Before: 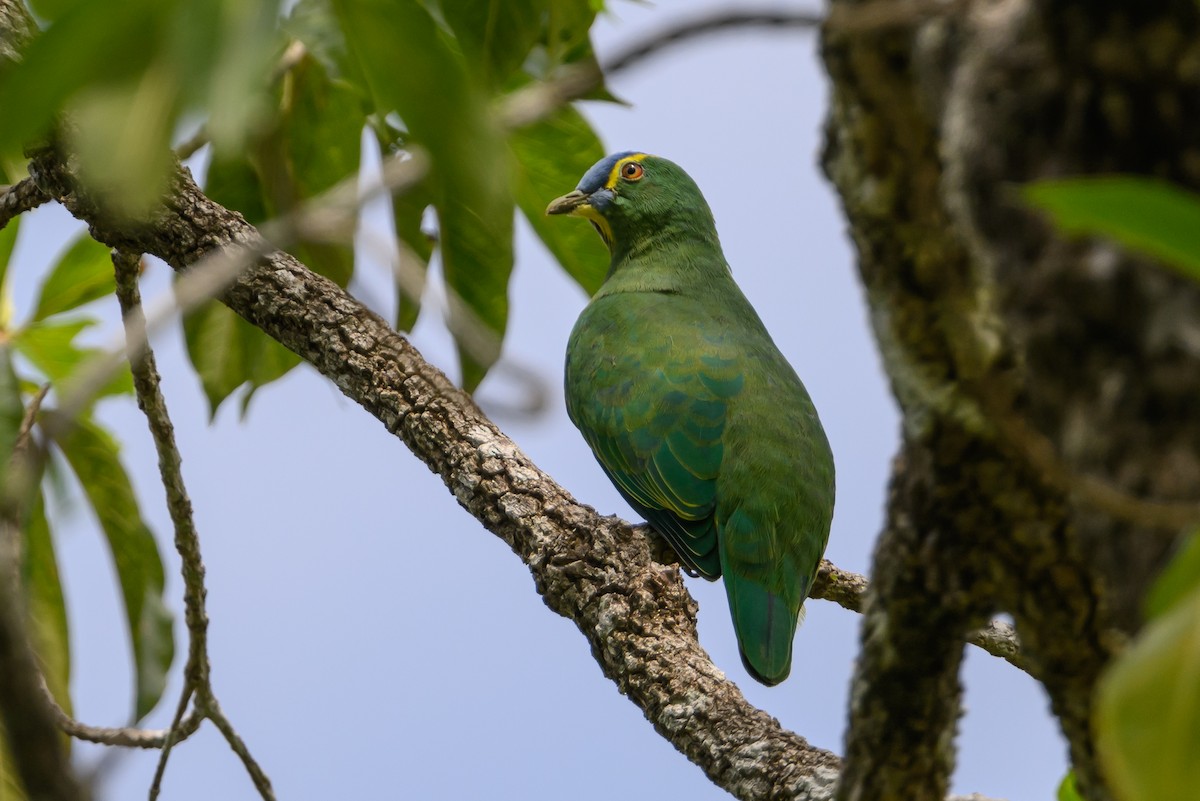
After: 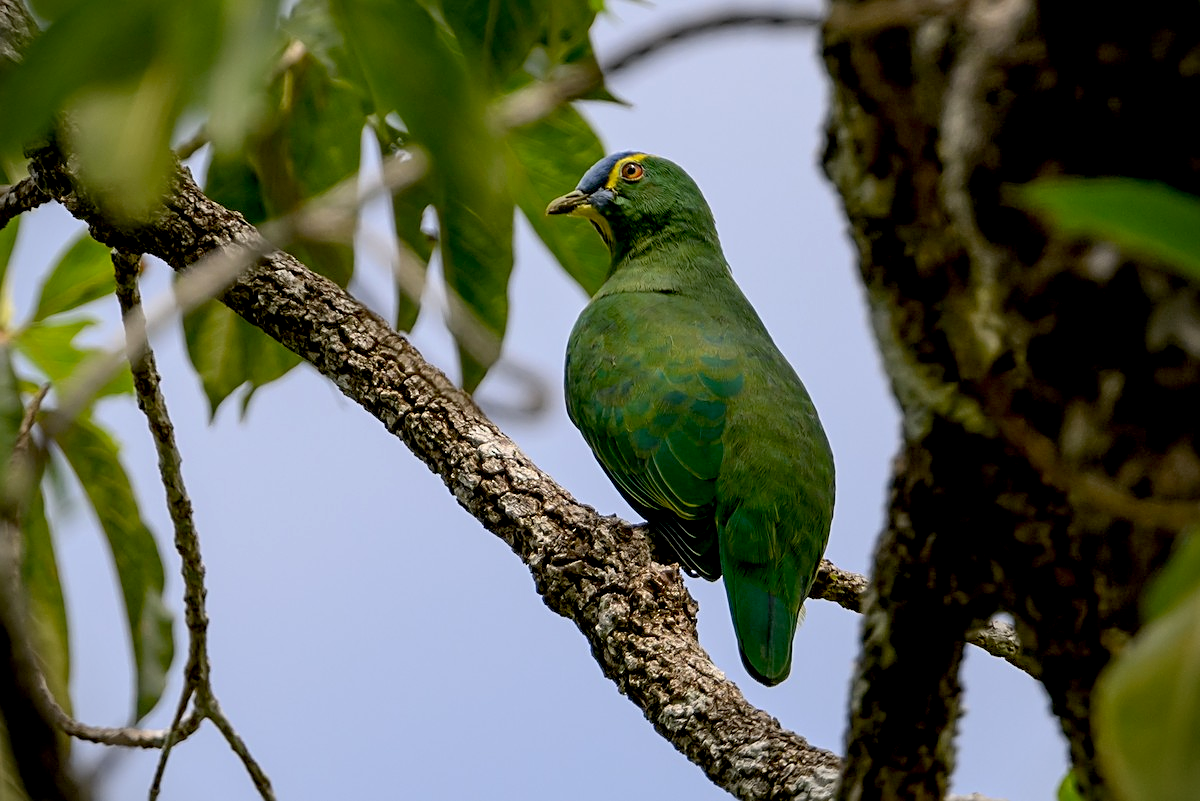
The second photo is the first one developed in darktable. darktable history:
vignetting: fall-off start 91.55%
exposure: black level correction 0.017, exposure -0.006 EV, compensate highlight preservation false
sharpen: on, module defaults
